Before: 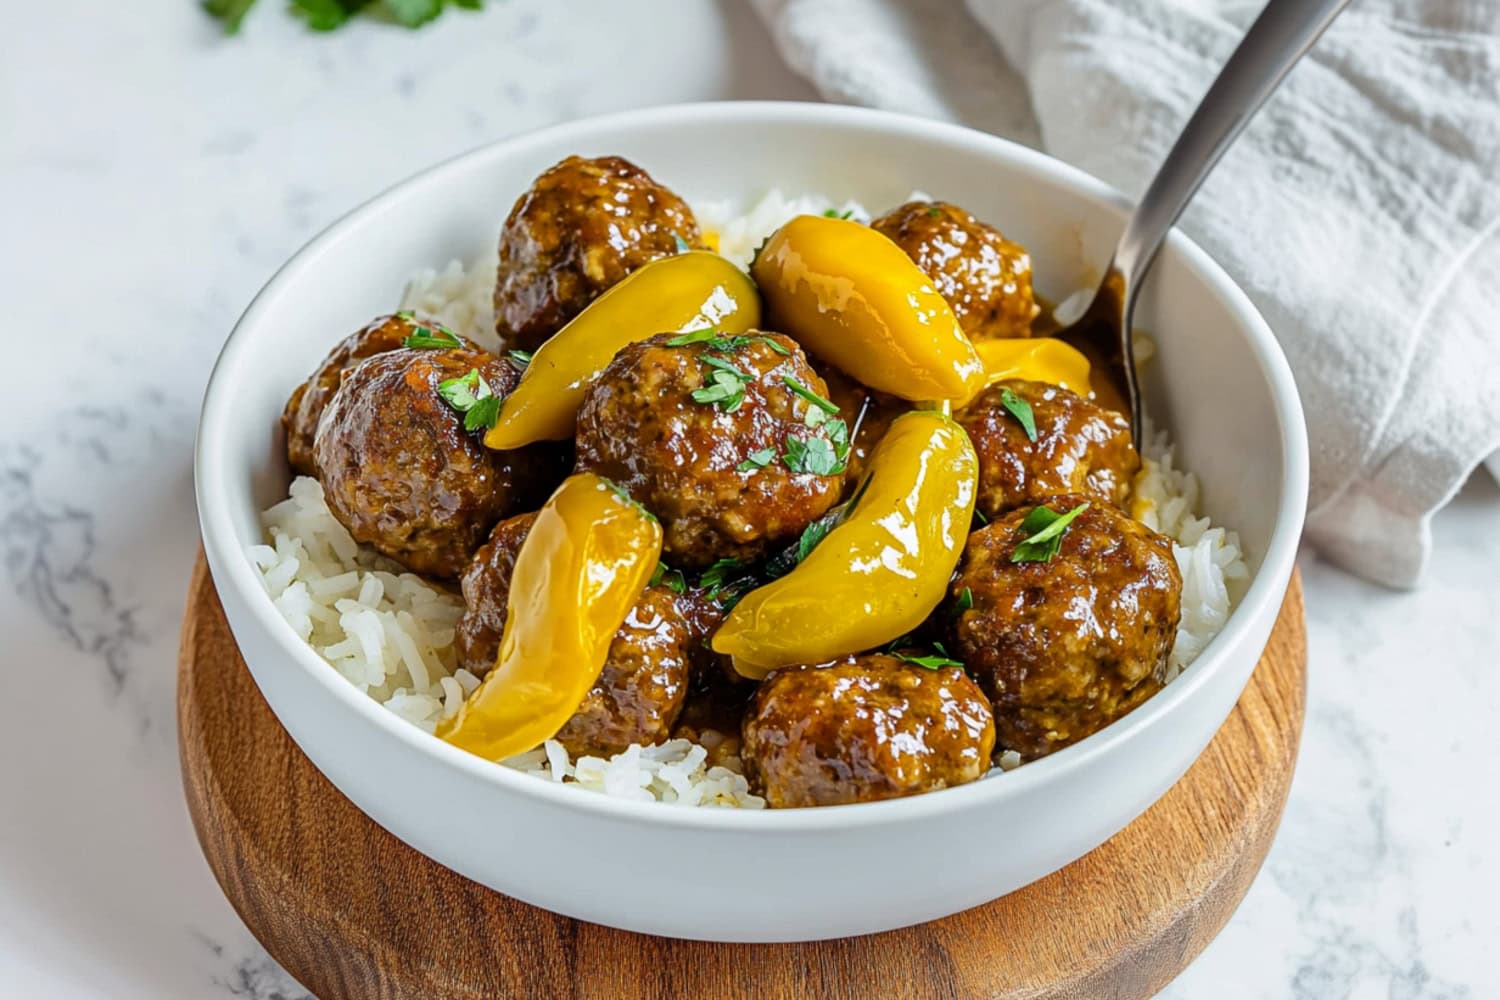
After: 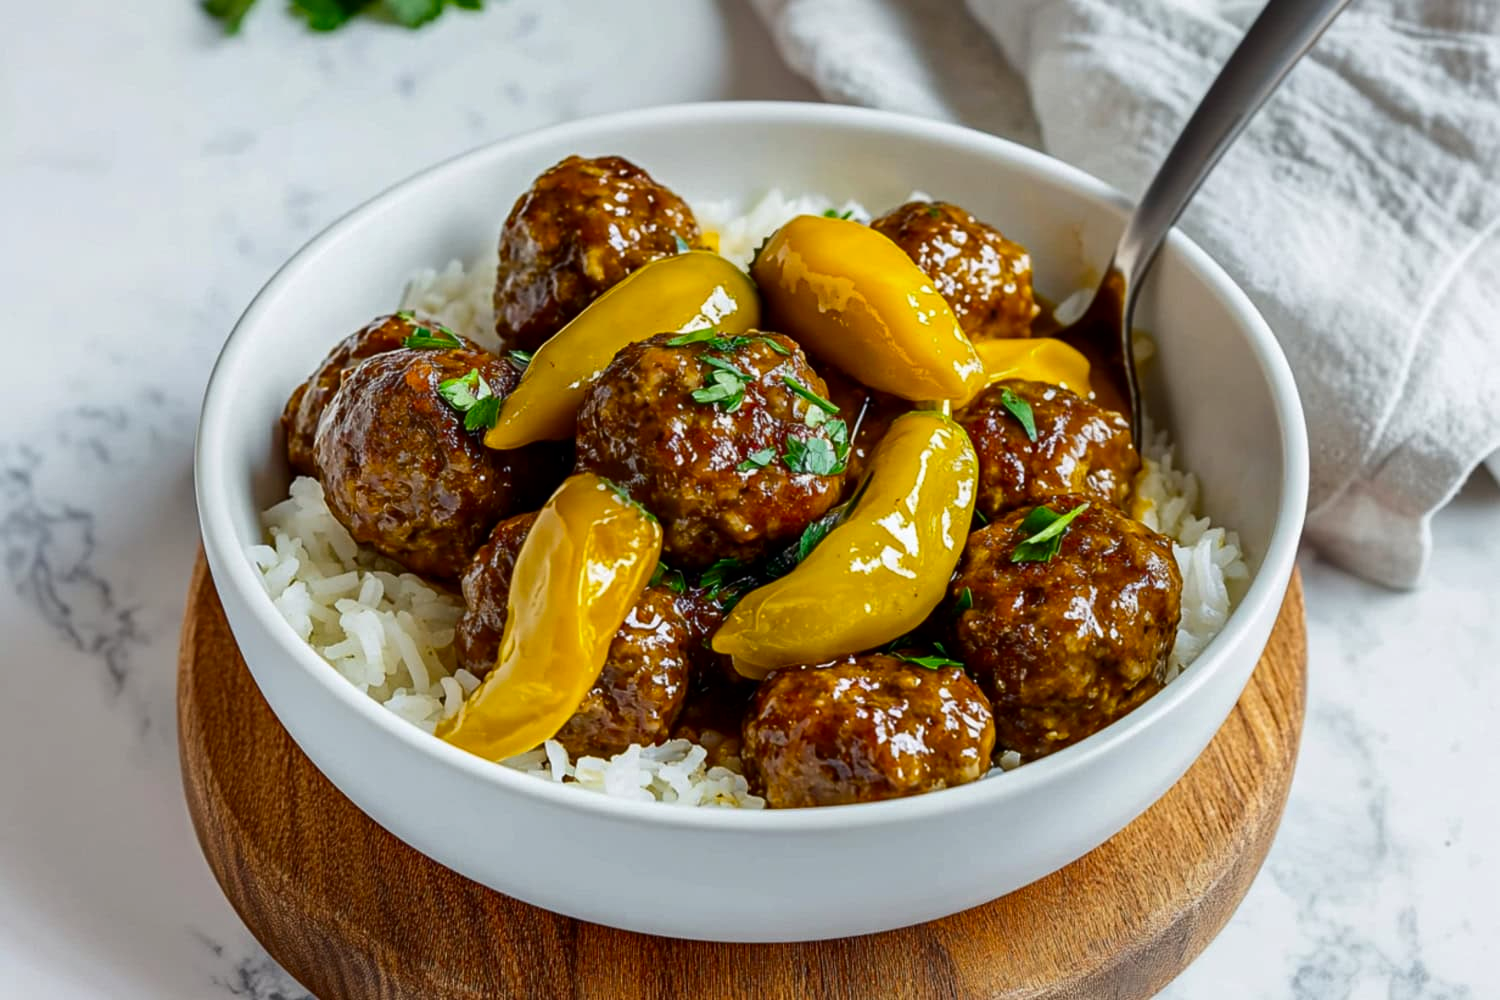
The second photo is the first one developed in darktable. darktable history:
contrast brightness saturation: contrast 0.069, brightness -0.151, saturation 0.106
